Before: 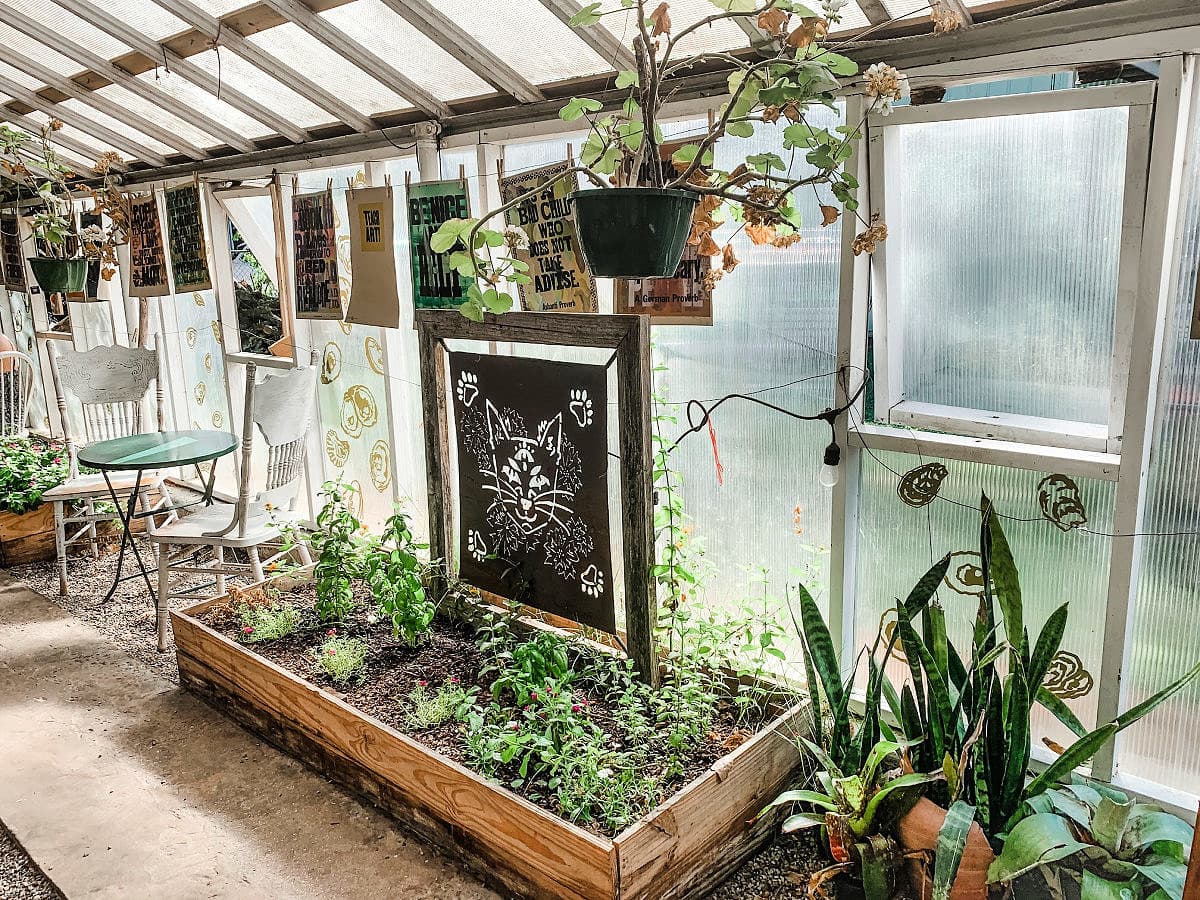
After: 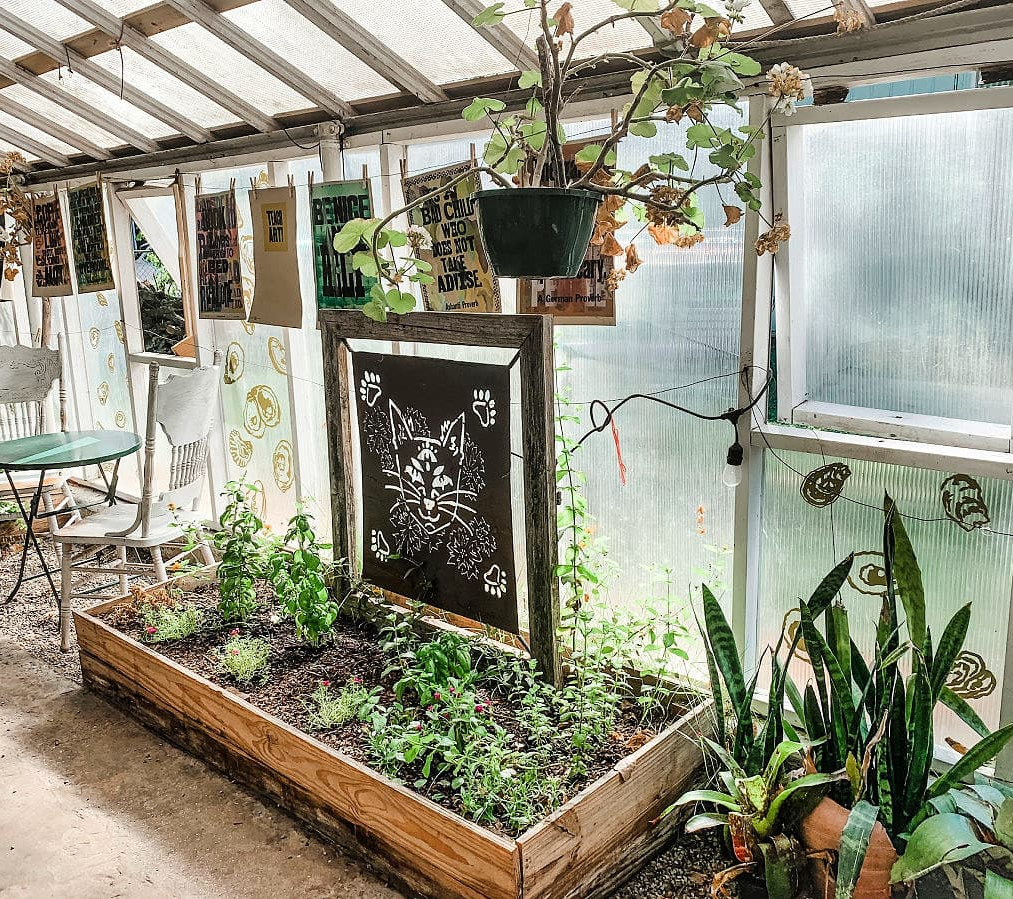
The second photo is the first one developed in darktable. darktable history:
crop: left 8.086%, right 7.48%
